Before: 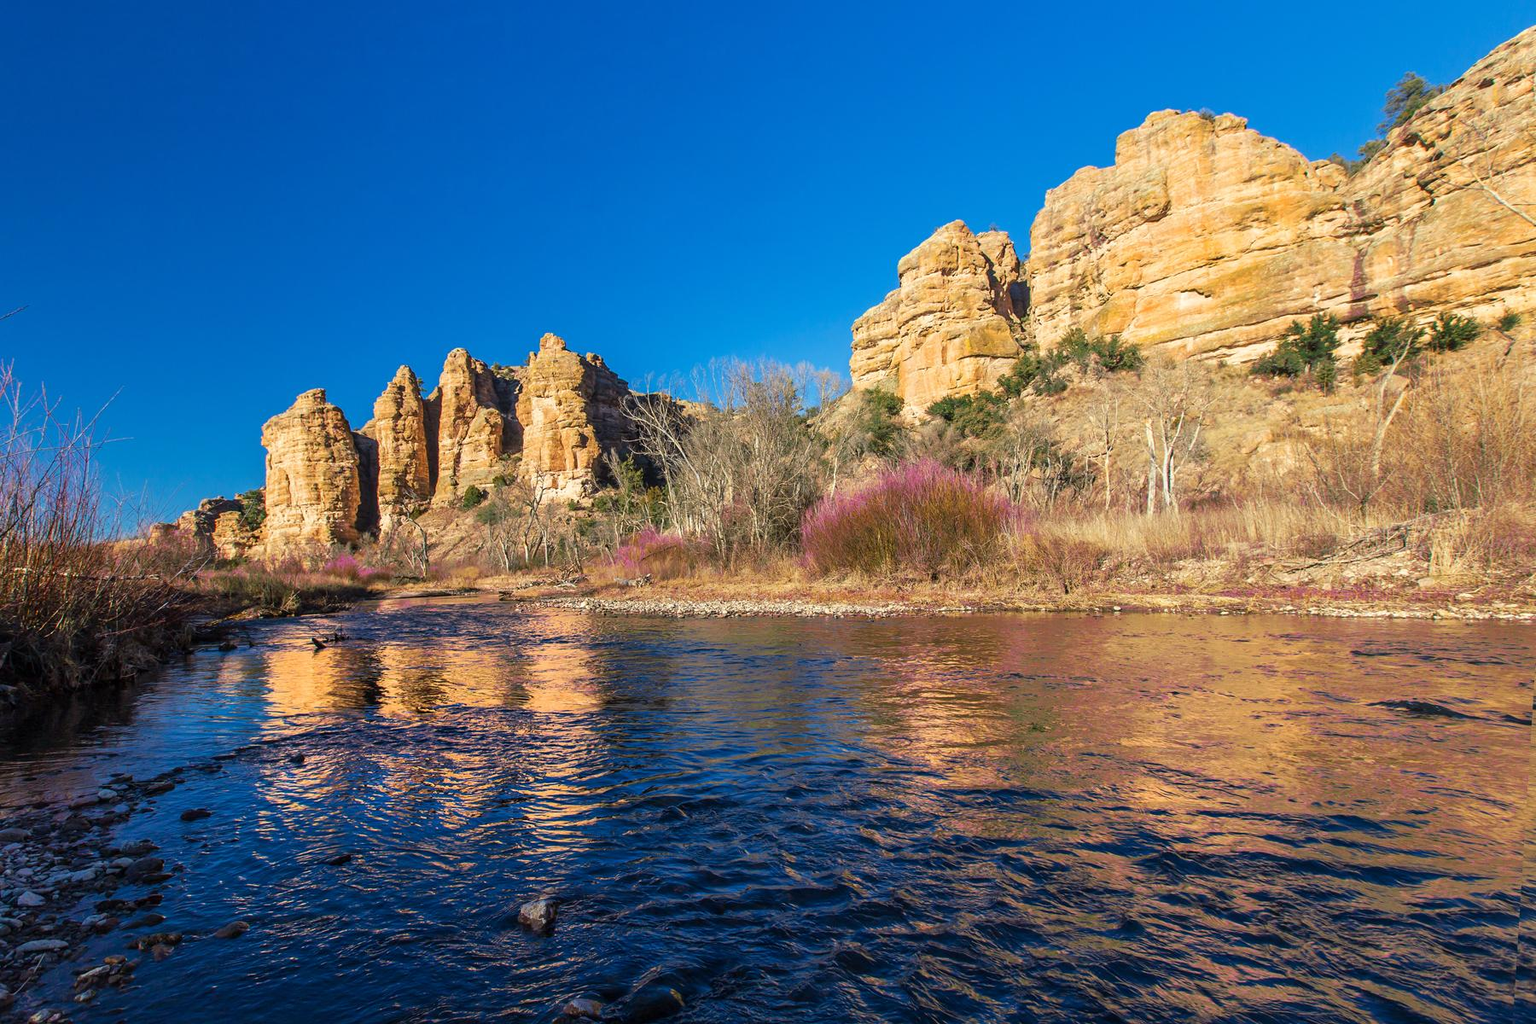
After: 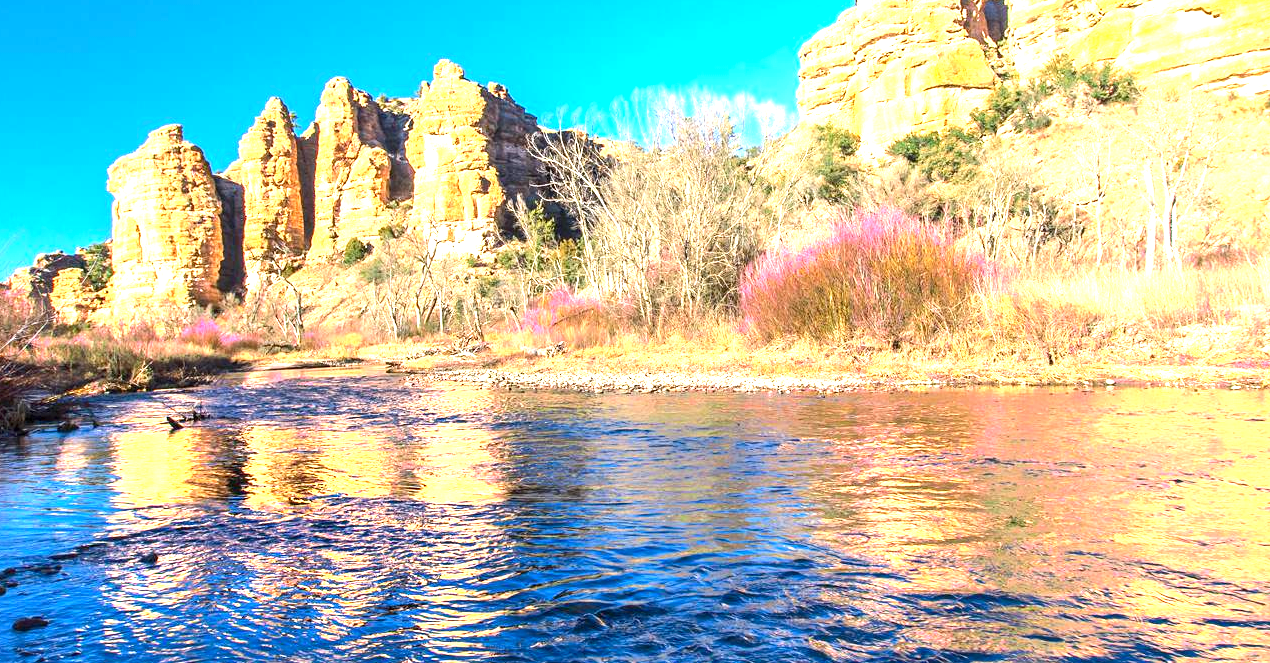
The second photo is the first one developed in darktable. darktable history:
exposure: black level correction 0.001, exposure 1.807 EV, compensate highlight preservation false
crop: left 11.107%, top 27.636%, right 18.31%, bottom 17.113%
tone curve: curves: ch0 [(0, 0) (0.003, 0.003) (0.011, 0.011) (0.025, 0.024) (0.044, 0.043) (0.069, 0.068) (0.1, 0.098) (0.136, 0.133) (0.177, 0.174) (0.224, 0.22) (0.277, 0.272) (0.335, 0.329) (0.399, 0.391) (0.468, 0.459) (0.543, 0.545) (0.623, 0.625) (0.709, 0.711) (0.801, 0.802) (0.898, 0.898) (1, 1)], color space Lab, independent channels, preserve colors none
contrast brightness saturation: contrast 0.096, brightness 0.016, saturation 0.024
